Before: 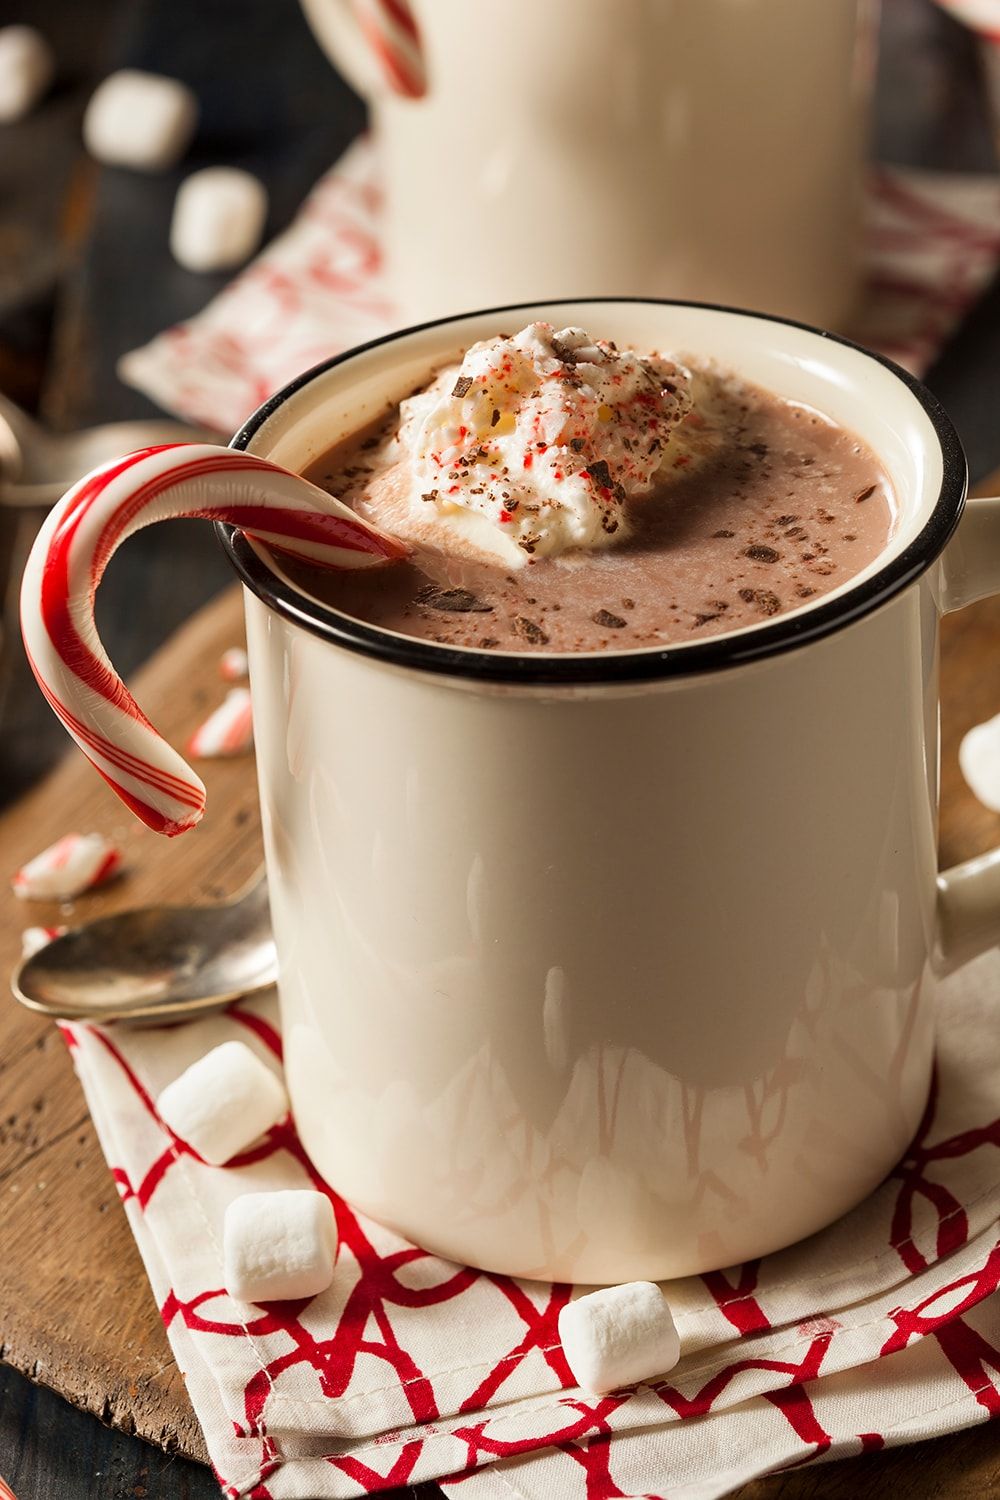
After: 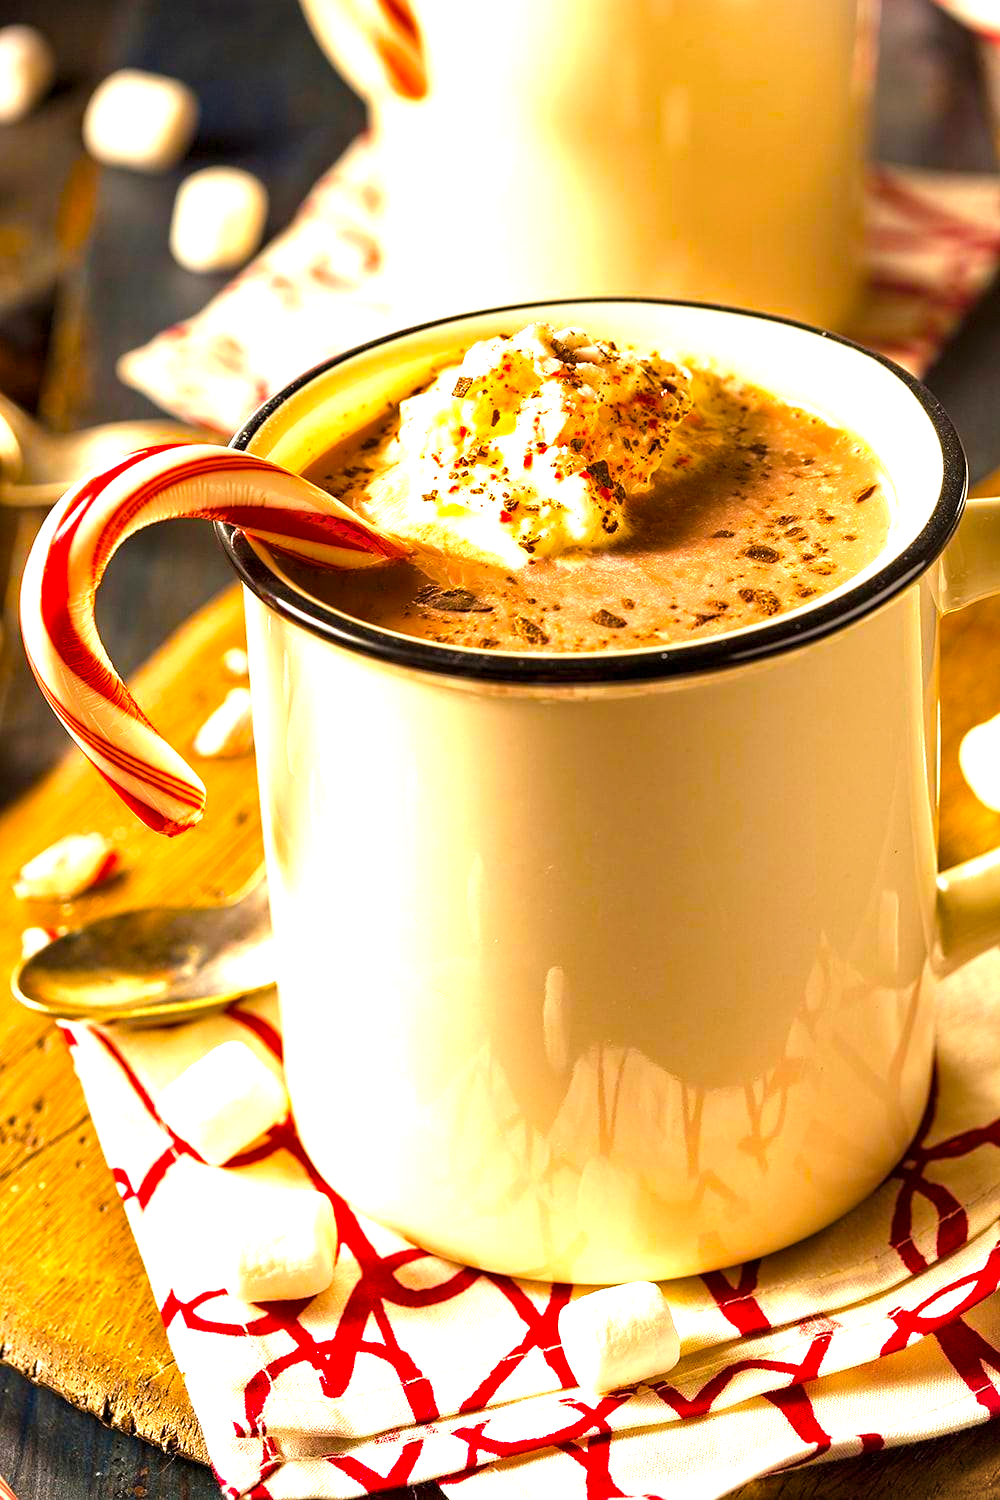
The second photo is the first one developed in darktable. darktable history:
color balance rgb: highlights gain › chroma 1.114%, highlights gain › hue 60.1°, linear chroma grading › global chroma 20.37%, perceptual saturation grading › global saturation 19.57%, global vibrance 45.27%
vignetting: fall-off start 100.11%
exposure: black level correction 0, exposure 1.463 EV, compensate exposure bias true, compensate highlight preservation false
contrast equalizer: y [[0.502, 0.505, 0.512, 0.529, 0.564, 0.588], [0.5 ×6], [0.502, 0.505, 0.512, 0.529, 0.564, 0.588], [0, 0.001, 0.001, 0.004, 0.008, 0.011], [0, 0.001, 0.001, 0.004, 0.008, 0.011]]
